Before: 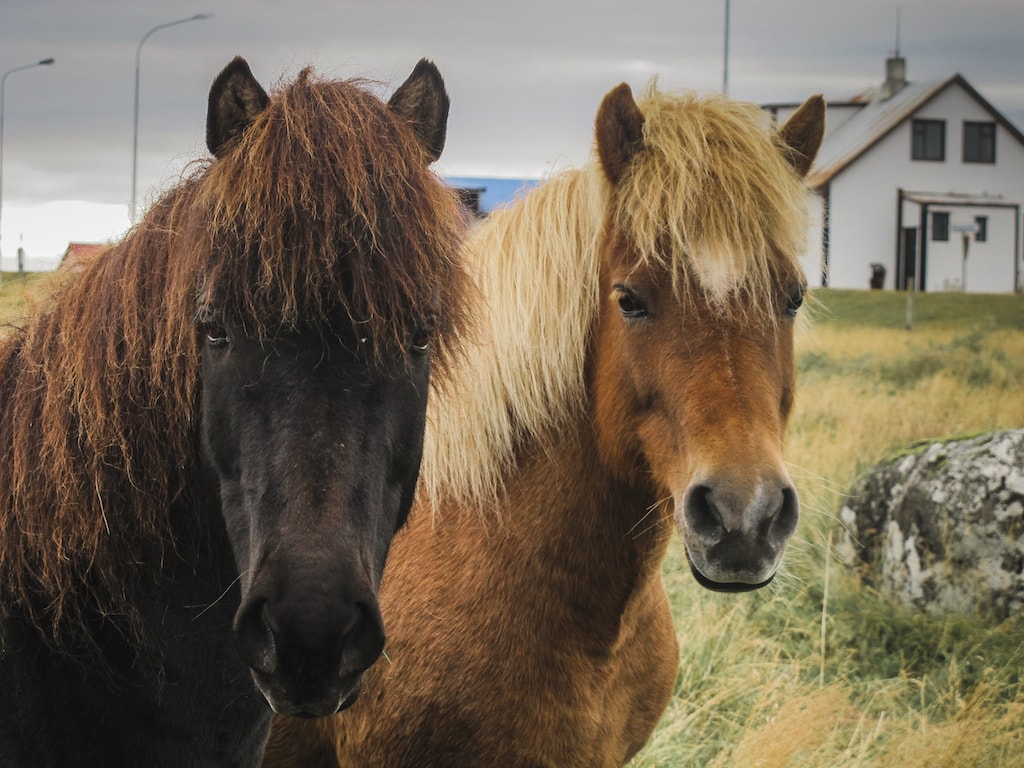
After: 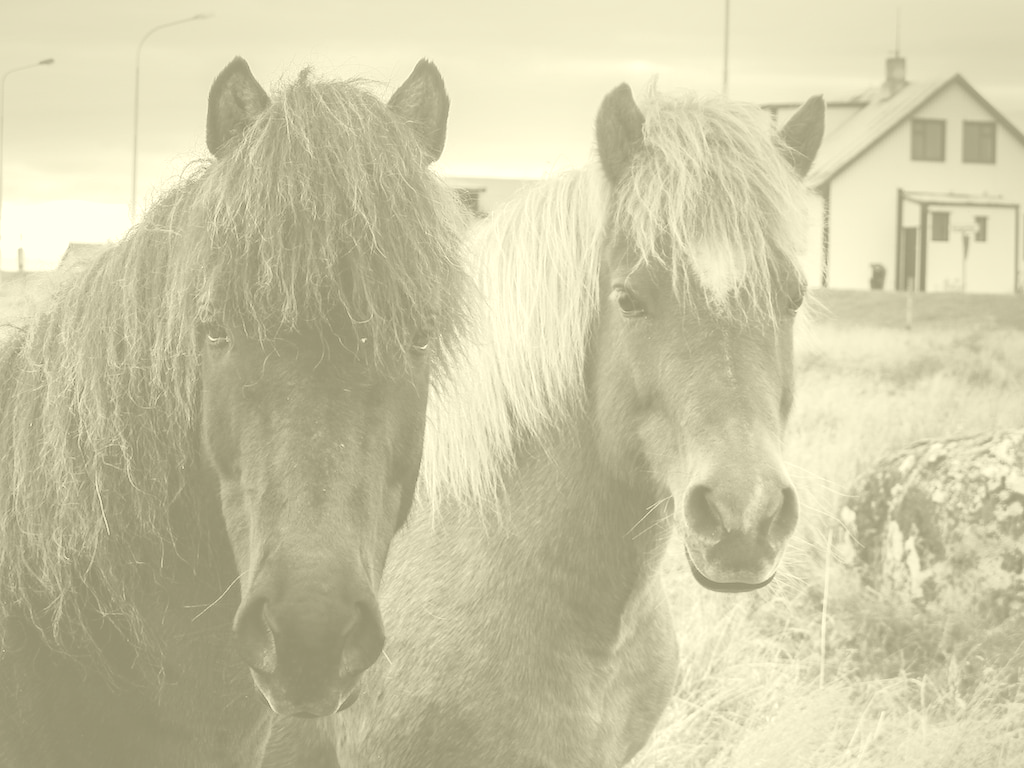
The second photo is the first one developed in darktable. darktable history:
shadows and highlights: on, module defaults
colorize: hue 43.2°, saturation 40%, version 1
base curve: preserve colors none
tone equalizer: -8 EV -0.417 EV, -7 EV -0.389 EV, -6 EV -0.333 EV, -5 EV -0.222 EV, -3 EV 0.222 EV, -2 EV 0.333 EV, -1 EV 0.389 EV, +0 EV 0.417 EV, edges refinement/feathering 500, mask exposure compensation -1.57 EV, preserve details no
